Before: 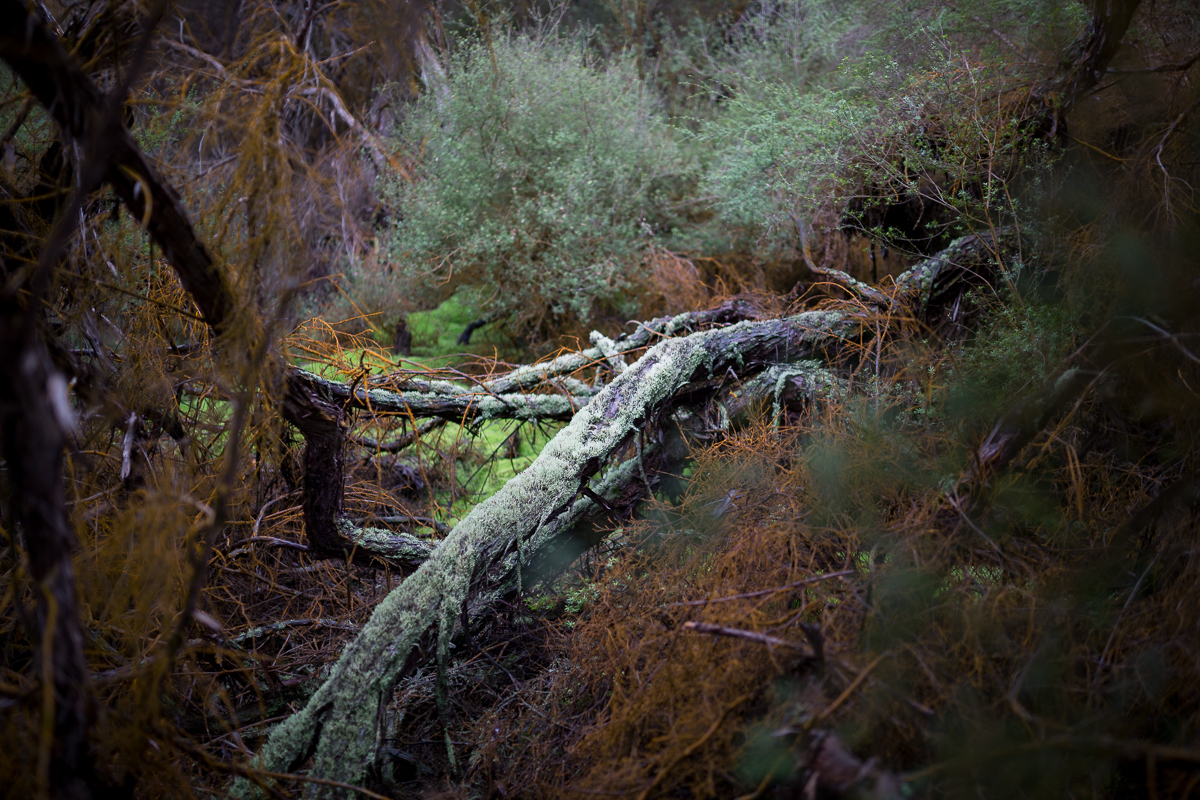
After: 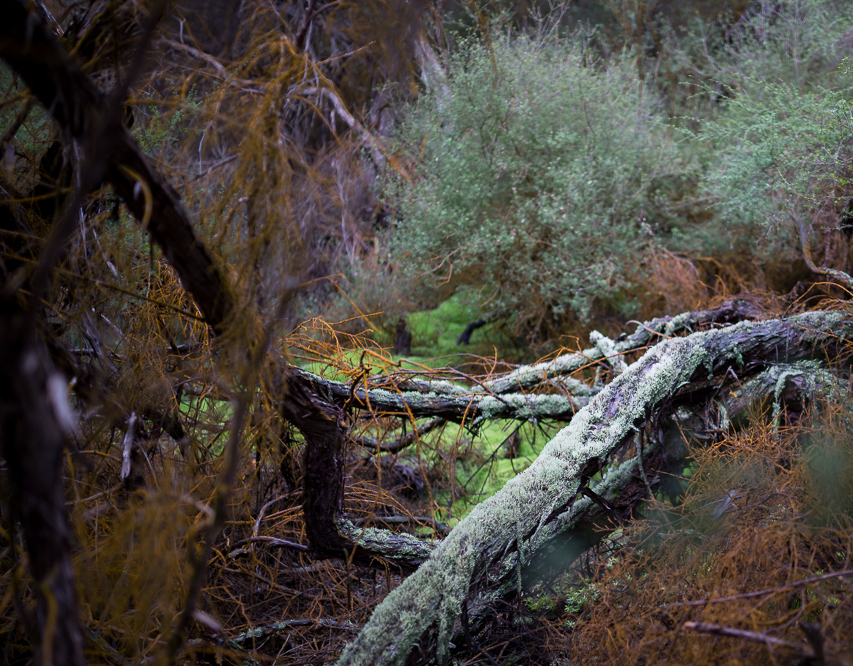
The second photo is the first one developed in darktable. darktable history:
white balance: red 1.004, blue 1.024
crop: right 28.885%, bottom 16.626%
